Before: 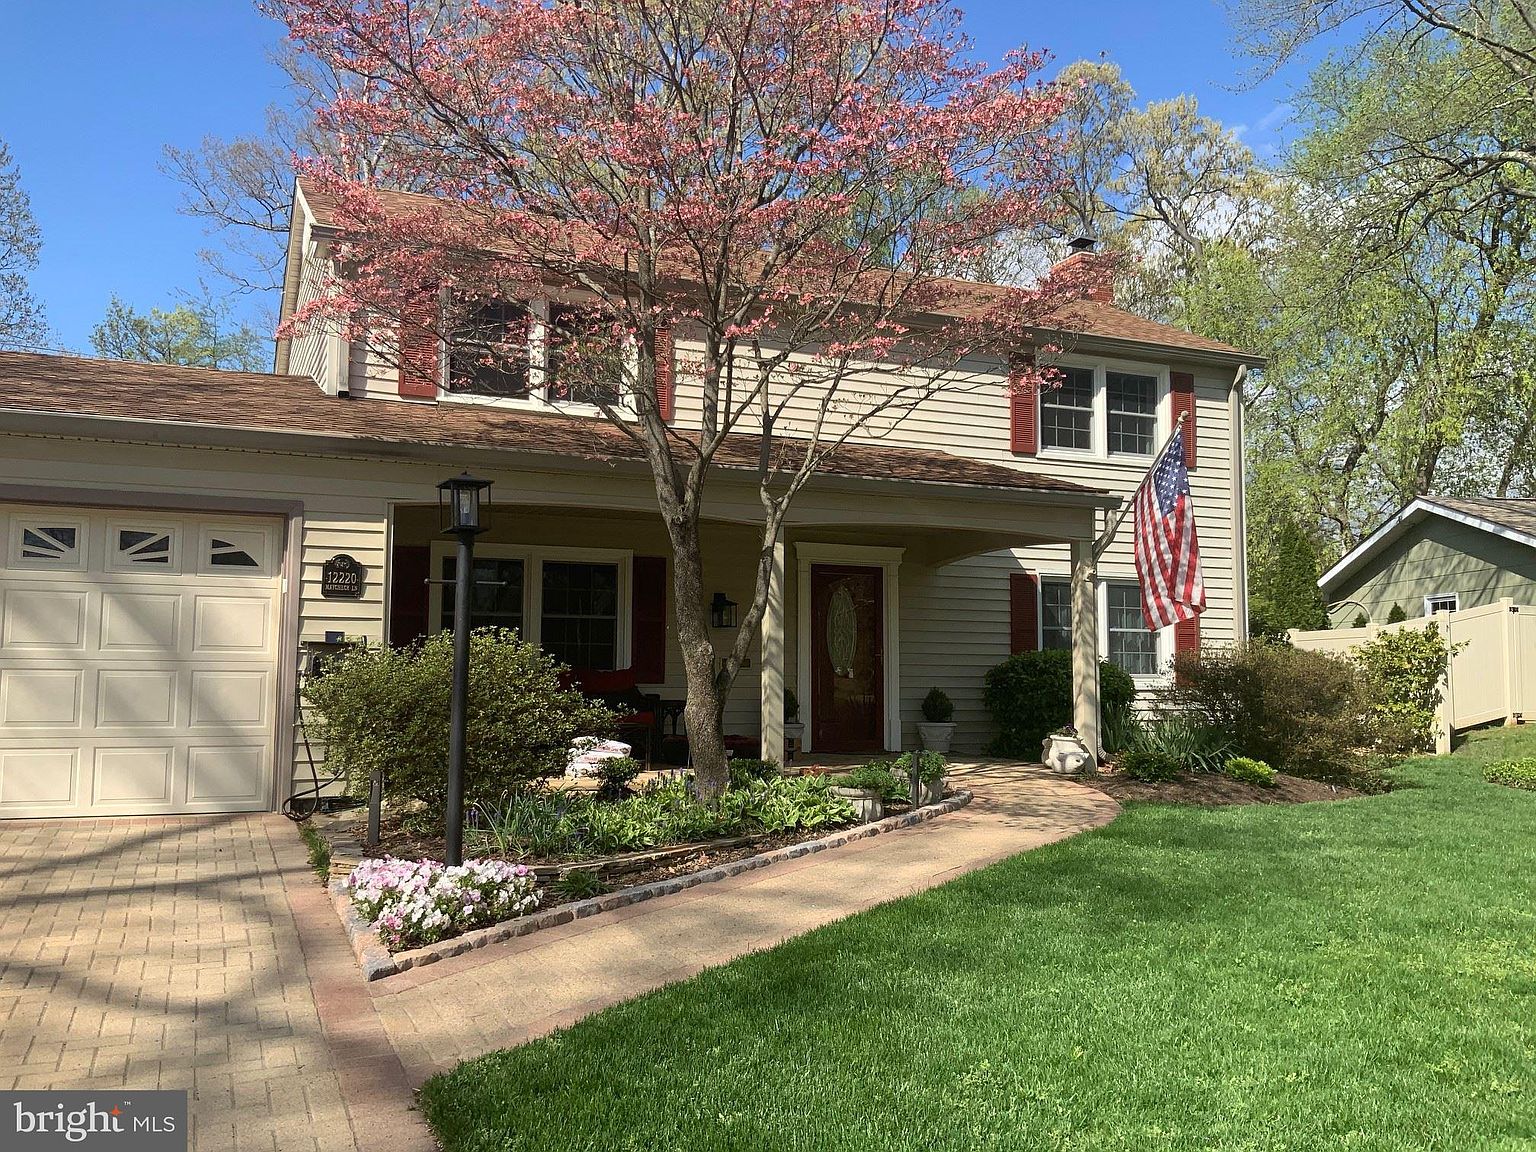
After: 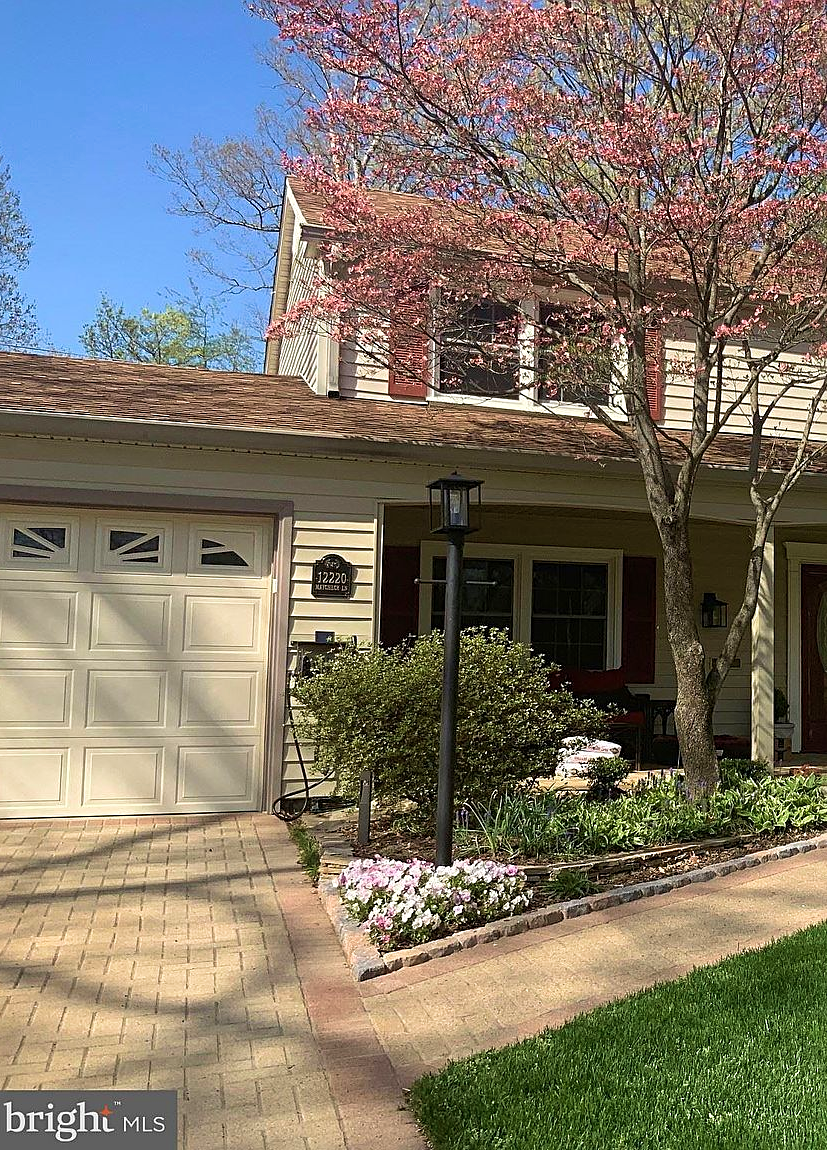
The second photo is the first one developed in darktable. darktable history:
crop: left 0.664%, right 45.485%, bottom 0.092%
sharpen: radius 2.504, amount 0.339
velvia: on, module defaults
